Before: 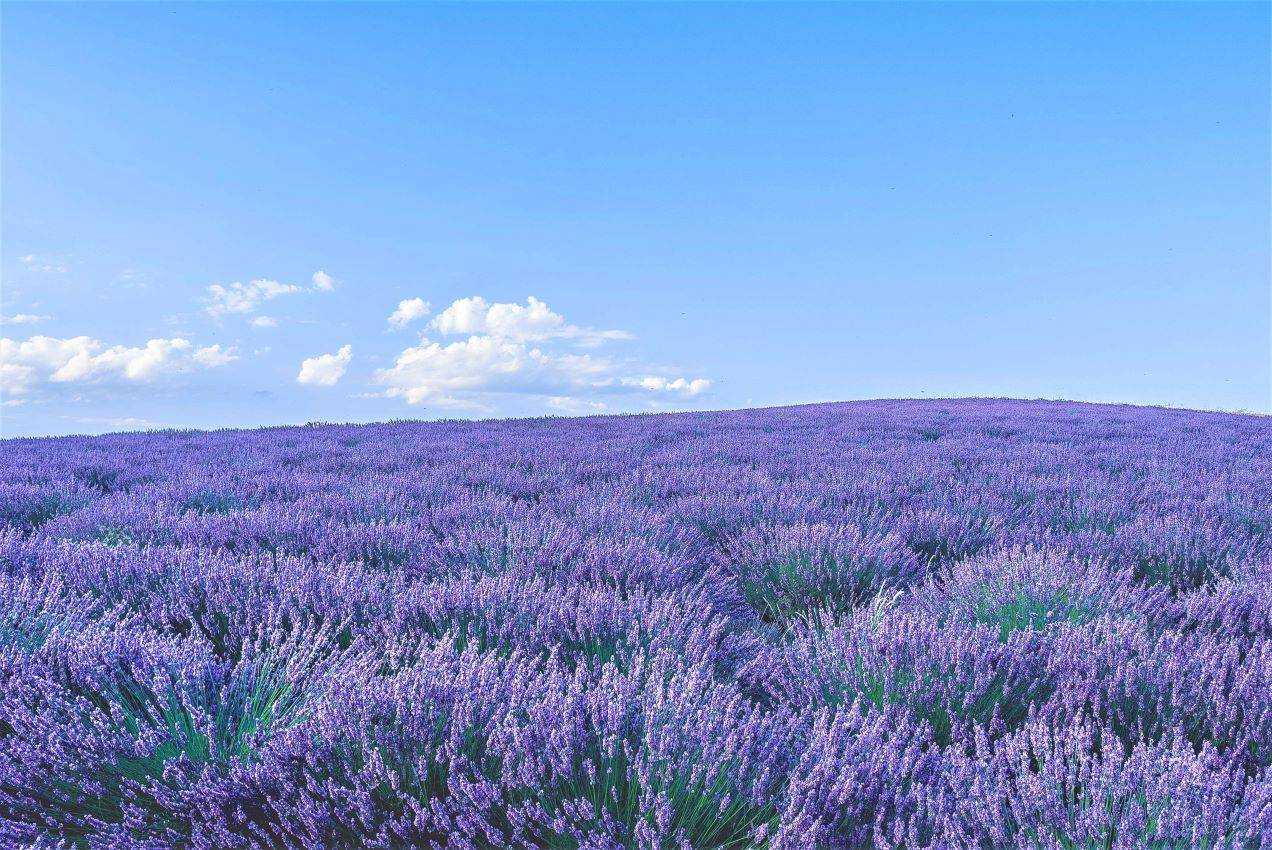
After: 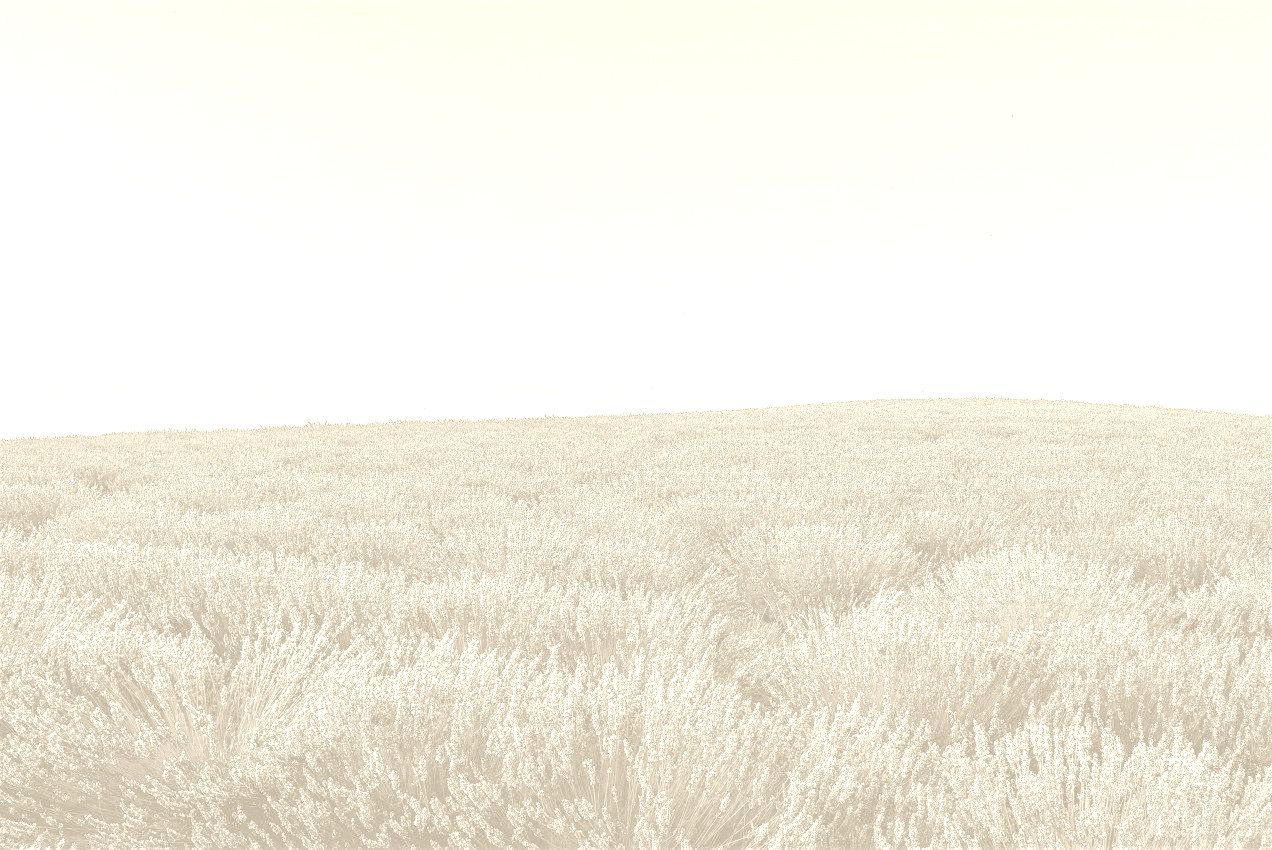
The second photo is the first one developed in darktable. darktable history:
colorize: hue 36°, saturation 71%, lightness 80.79%
contrast equalizer: y [[0.518, 0.517, 0.501, 0.5, 0.5, 0.5], [0.5 ×6], [0.5 ×6], [0 ×6], [0 ×6]]
